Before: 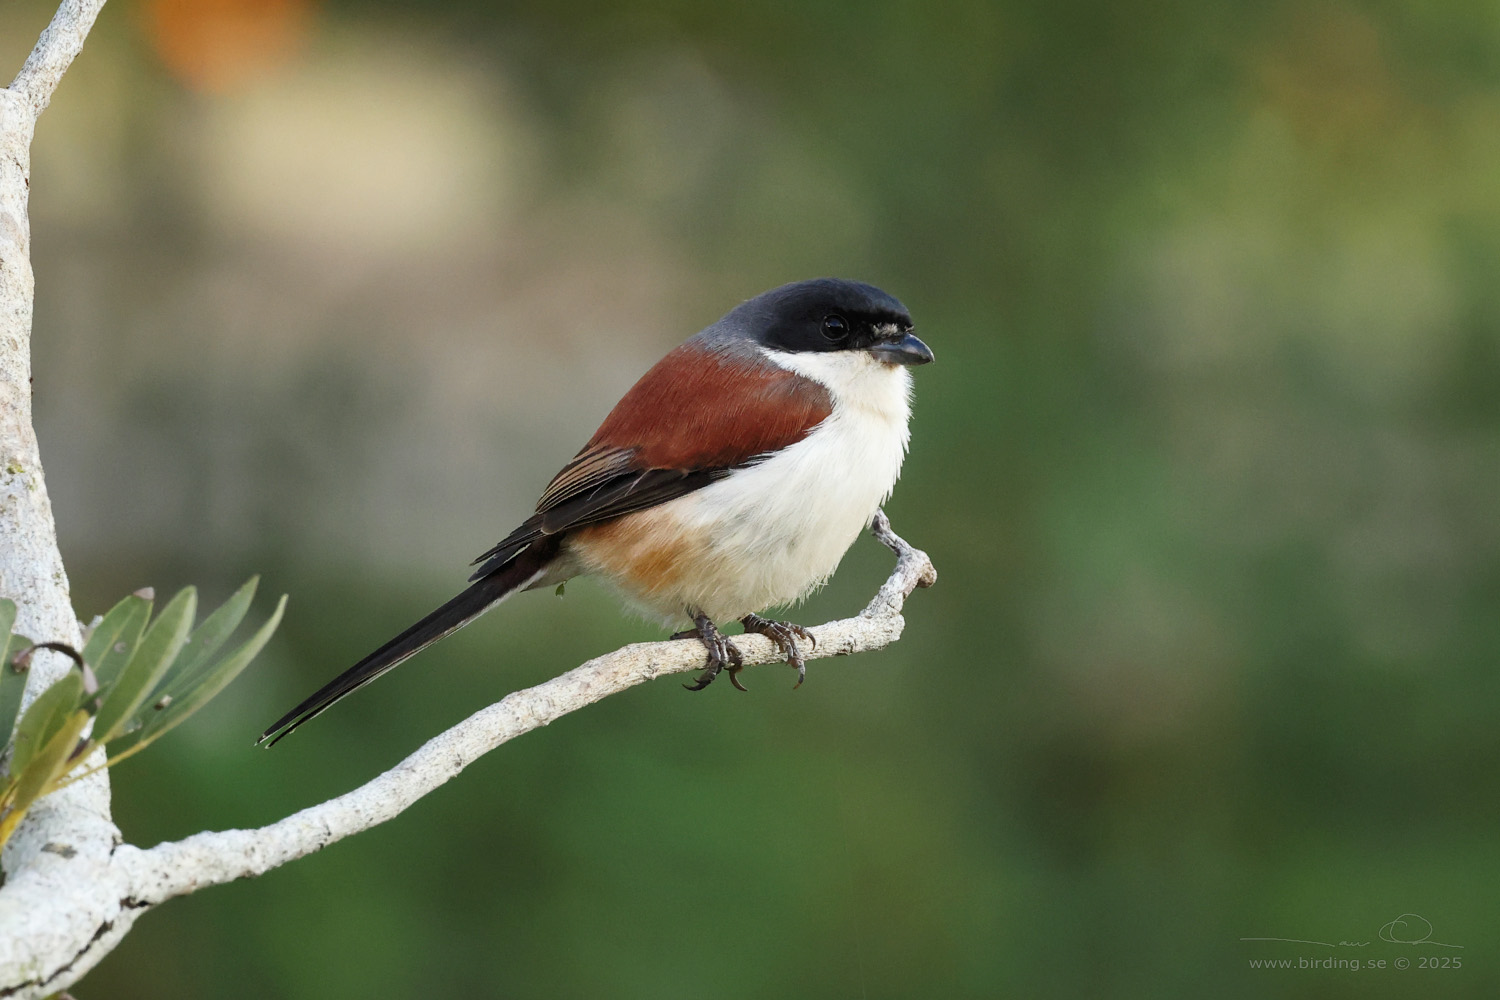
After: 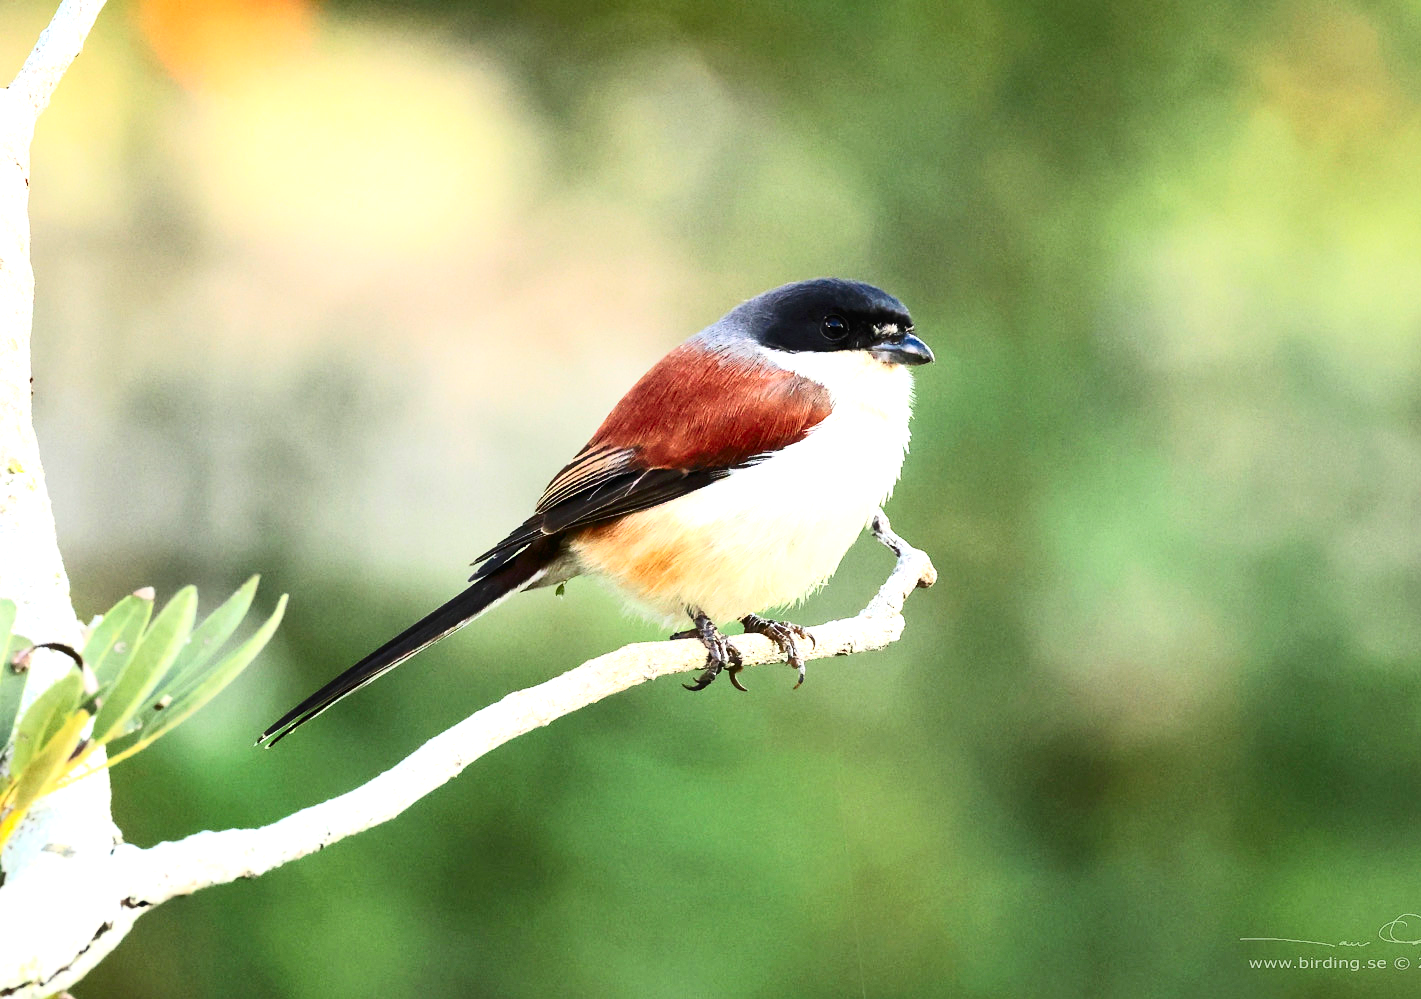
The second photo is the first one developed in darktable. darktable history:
exposure: black level correction 0, exposure 1.199 EV, compensate highlight preservation false
crop and rotate: right 5.248%
contrast brightness saturation: contrast 0.404, brightness 0.047, saturation 0.251
